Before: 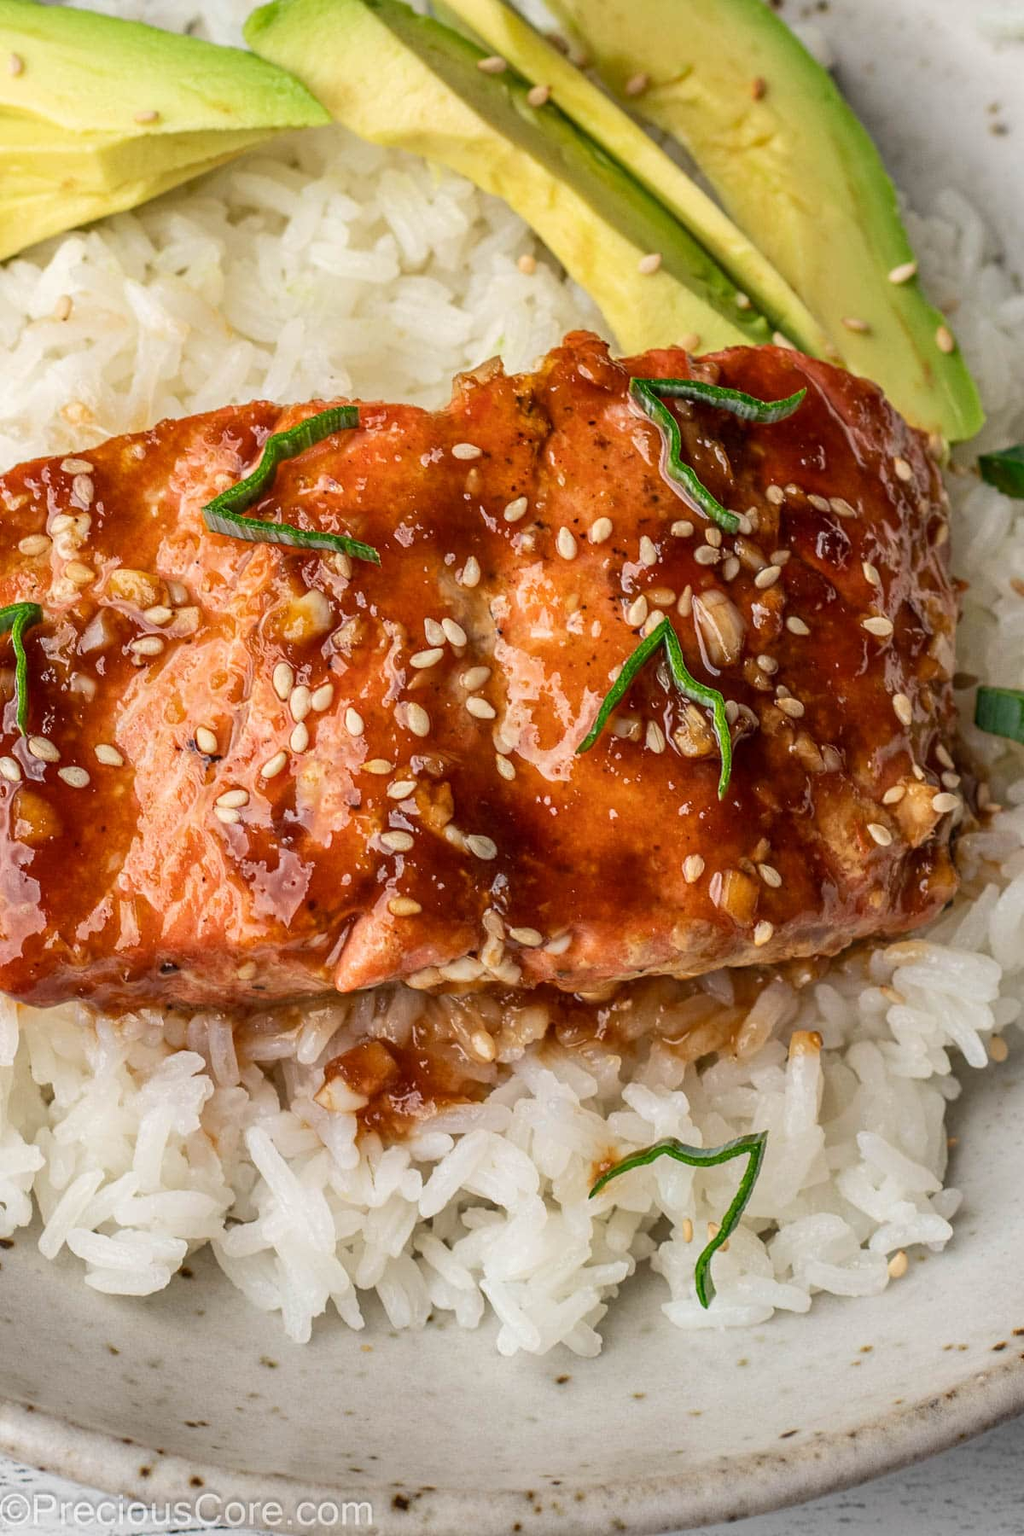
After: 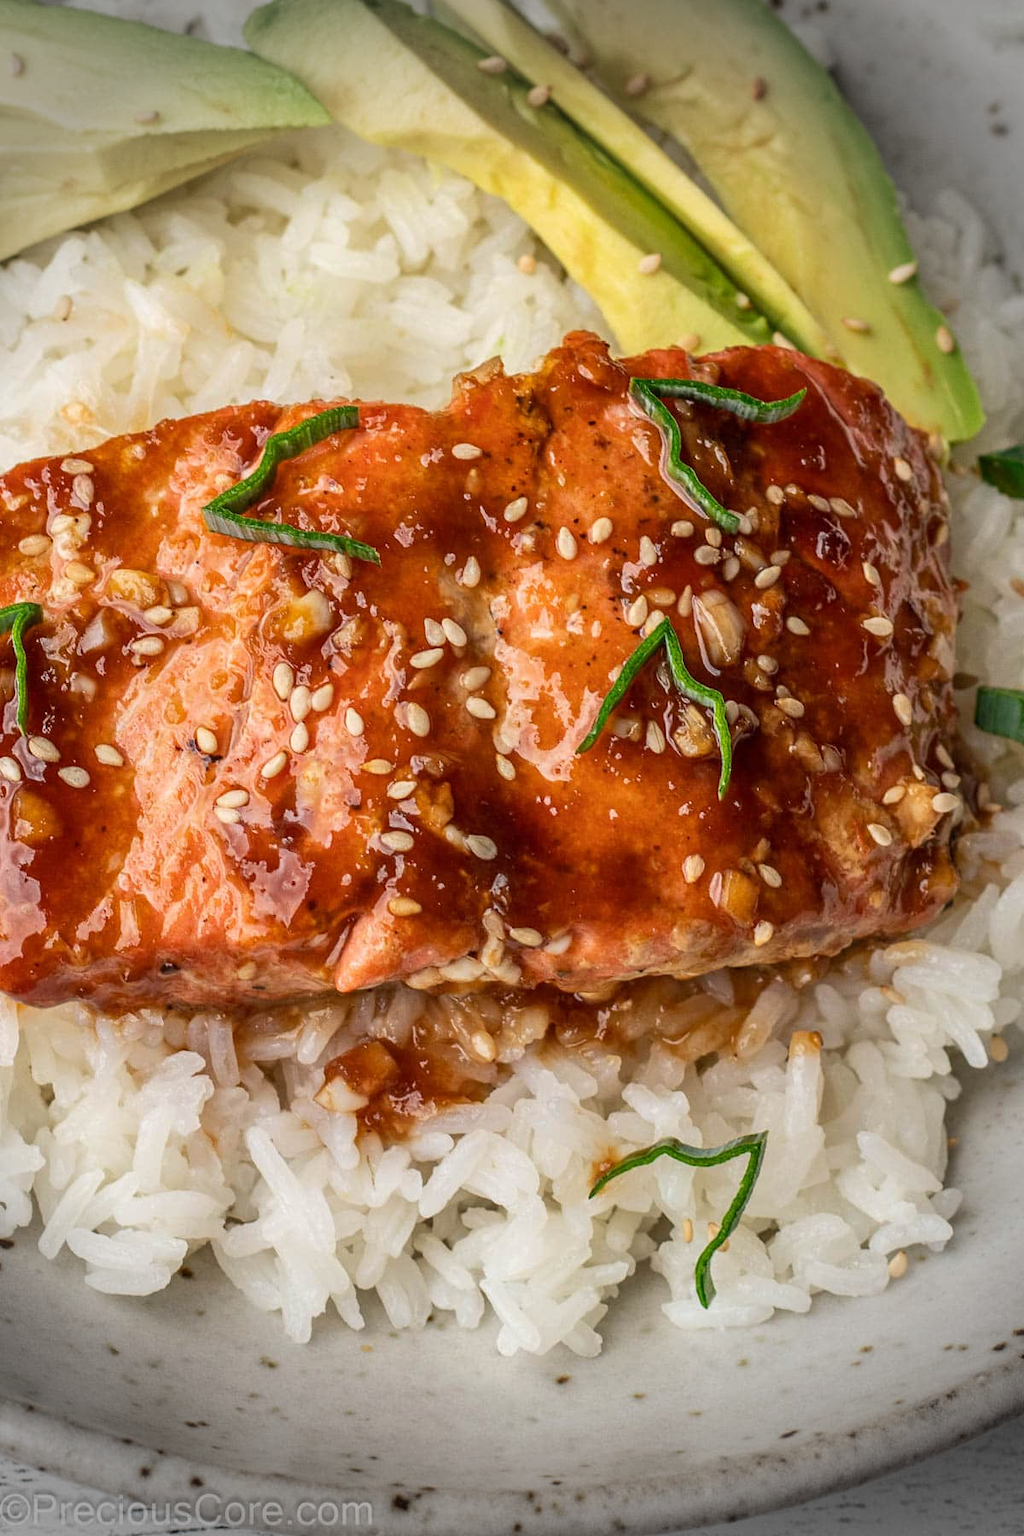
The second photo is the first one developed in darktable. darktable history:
vignetting: fall-off start 76.26%, fall-off radius 26.87%, brightness -0.536, saturation -0.521, width/height ratio 0.975, unbound false
